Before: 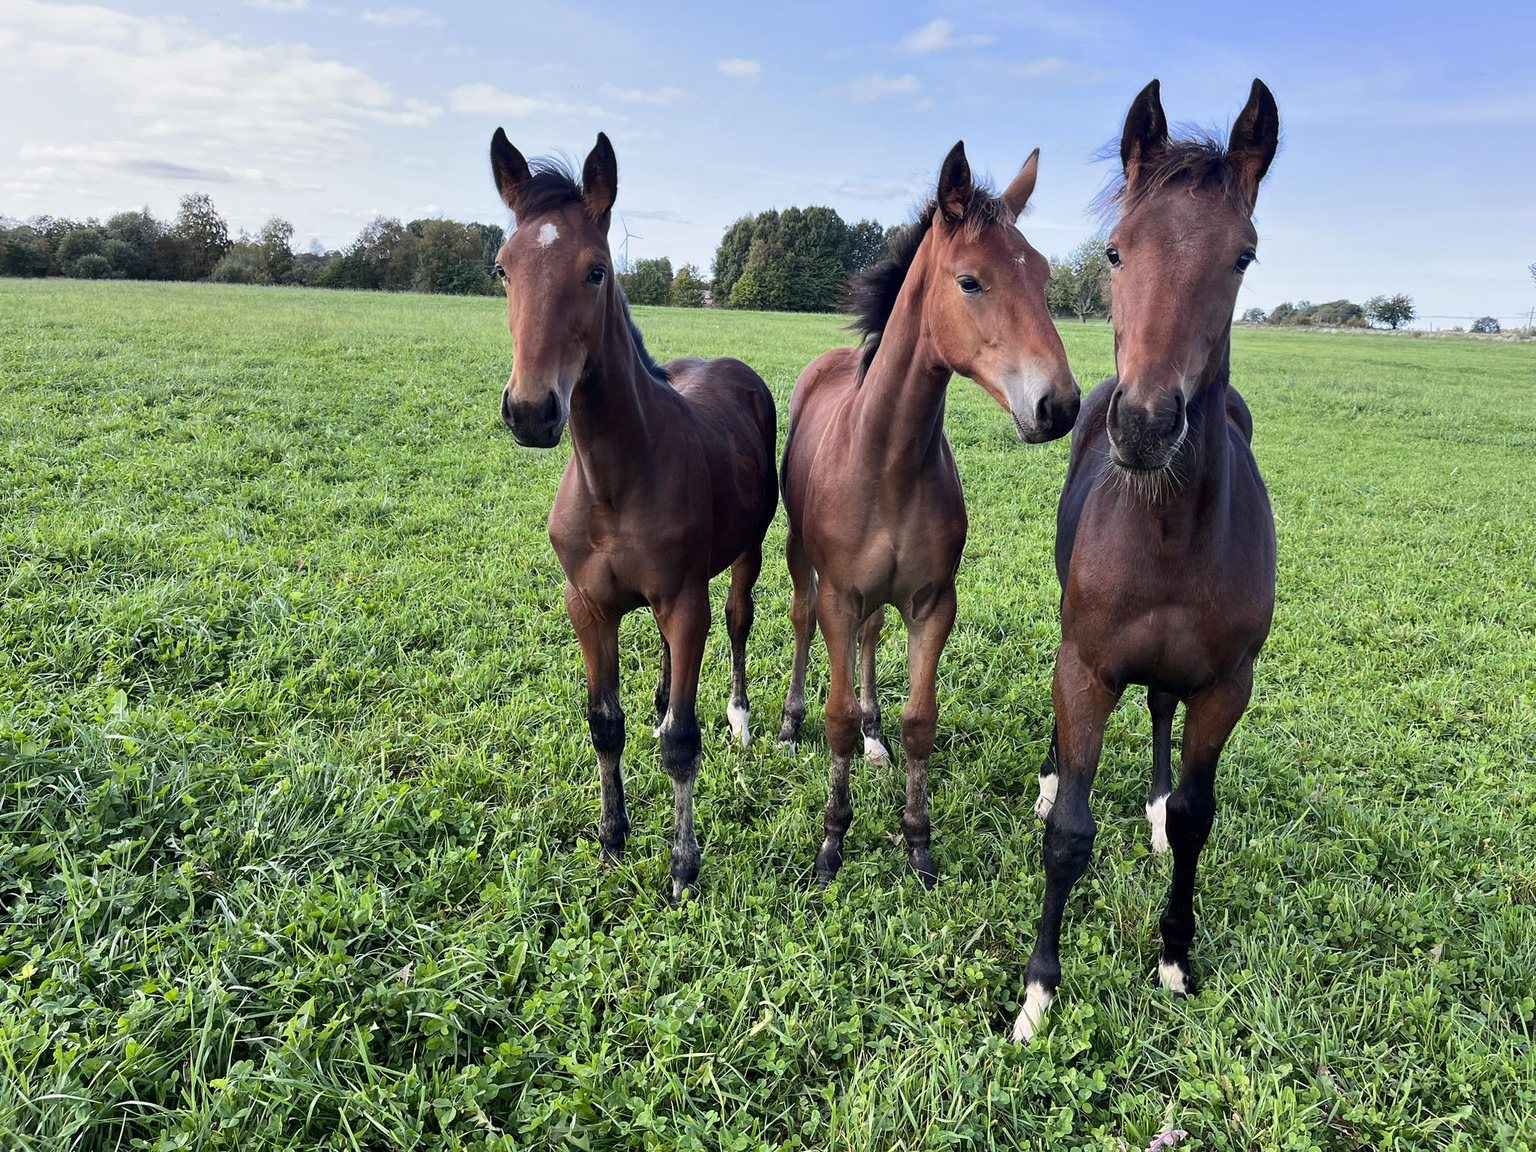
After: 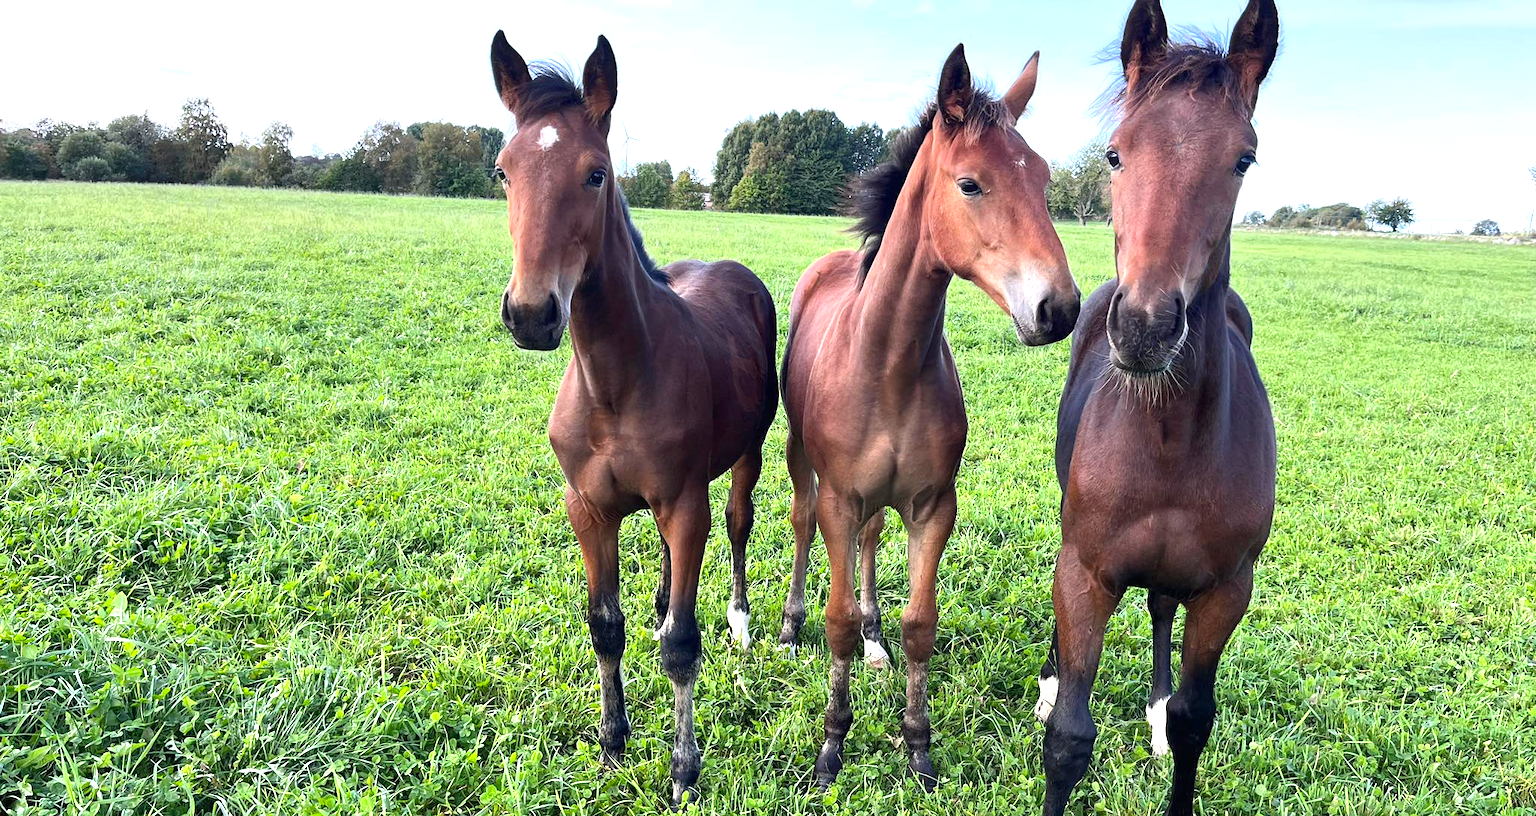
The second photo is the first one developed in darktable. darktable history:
exposure: black level correction 0, exposure 0.85 EV, compensate highlight preservation false
crop and rotate: top 8.464%, bottom 20.608%
